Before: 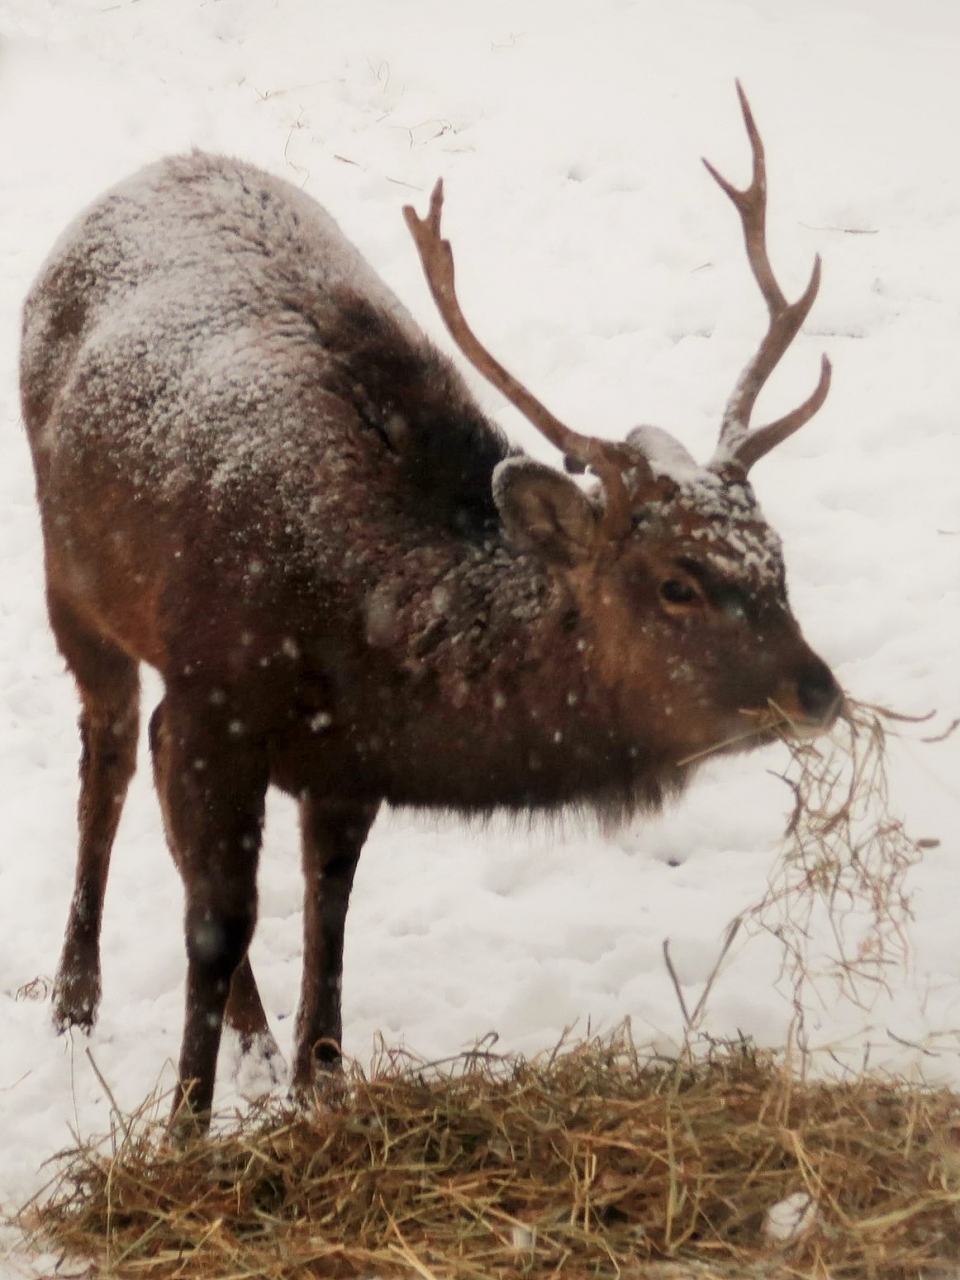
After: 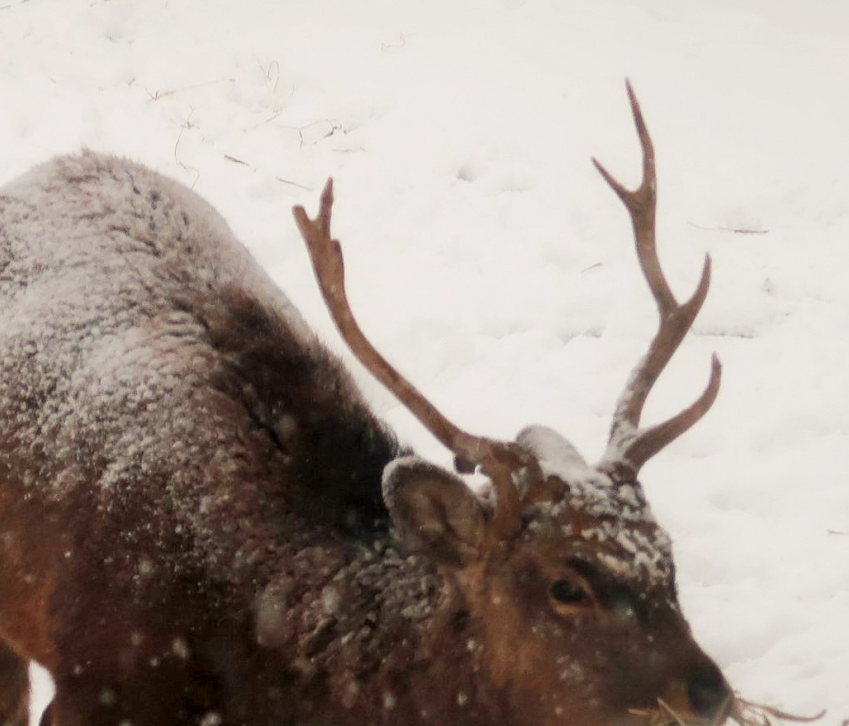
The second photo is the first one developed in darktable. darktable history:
crop and rotate: left 11.506%, bottom 43.232%
tone equalizer: edges refinement/feathering 500, mask exposure compensation -1.57 EV, preserve details no
